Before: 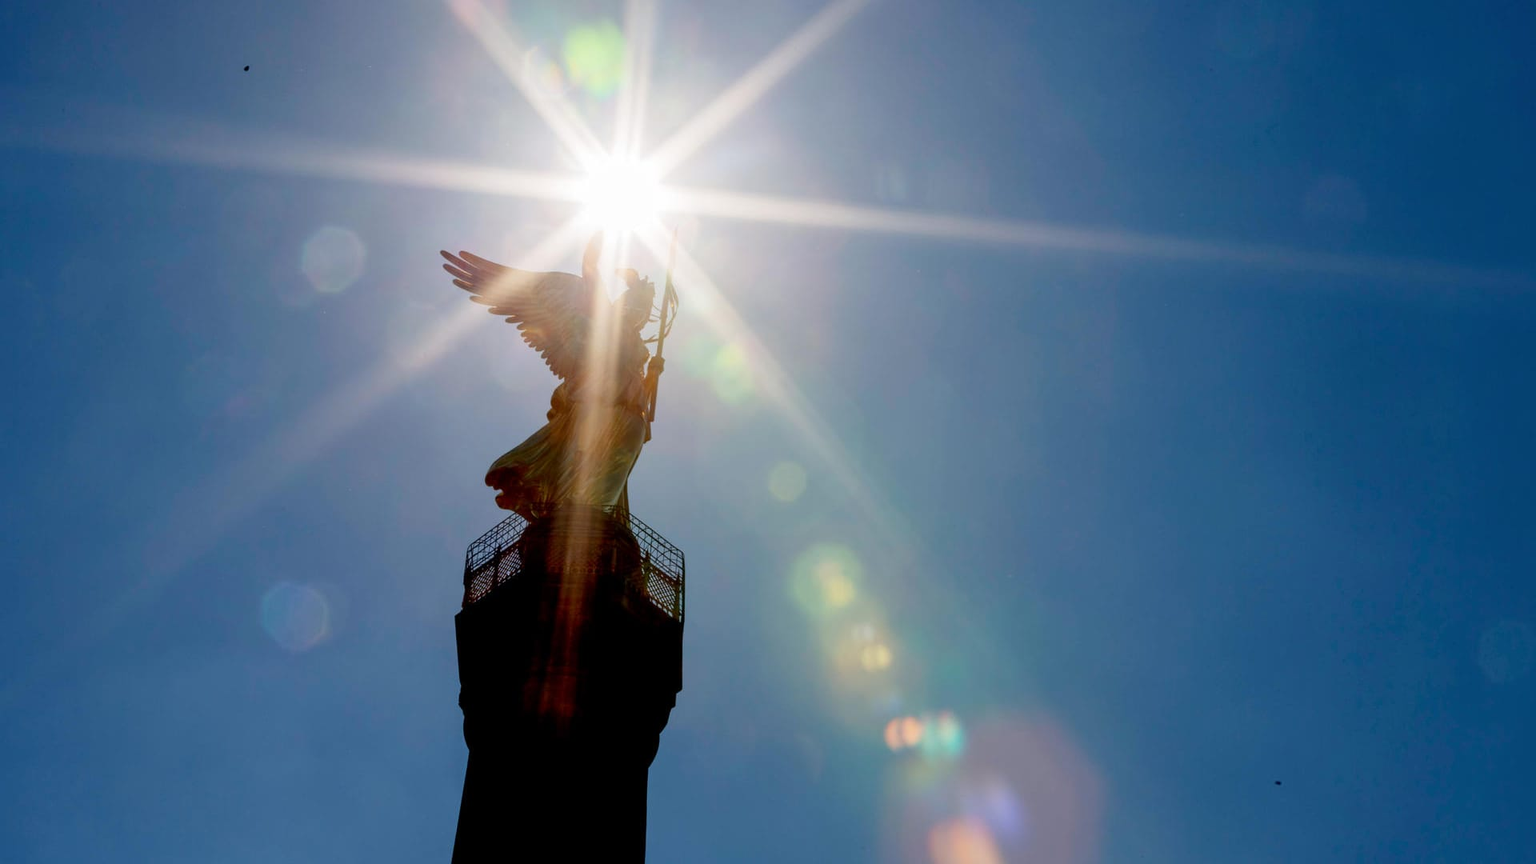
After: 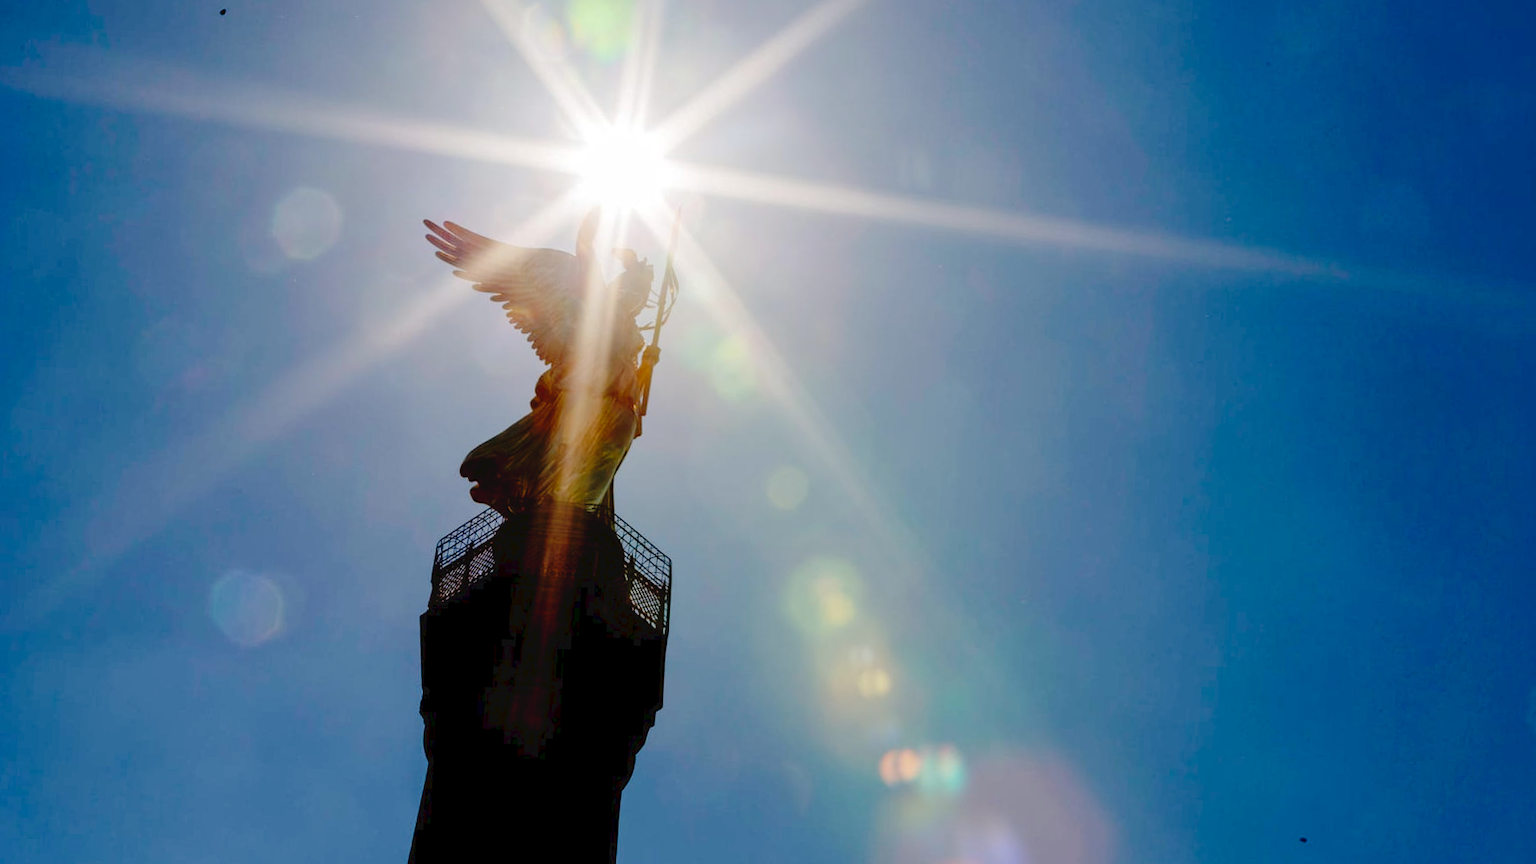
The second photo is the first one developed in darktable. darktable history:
crop and rotate: angle -2.75°
tone curve: curves: ch0 [(0, 0) (0.003, 0.041) (0.011, 0.042) (0.025, 0.041) (0.044, 0.043) (0.069, 0.048) (0.1, 0.059) (0.136, 0.079) (0.177, 0.107) (0.224, 0.152) (0.277, 0.235) (0.335, 0.331) (0.399, 0.427) (0.468, 0.512) (0.543, 0.595) (0.623, 0.668) (0.709, 0.736) (0.801, 0.813) (0.898, 0.891) (1, 1)], preserve colors none
tone equalizer: edges refinement/feathering 500, mask exposure compensation -1.57 EV, preserve details no
